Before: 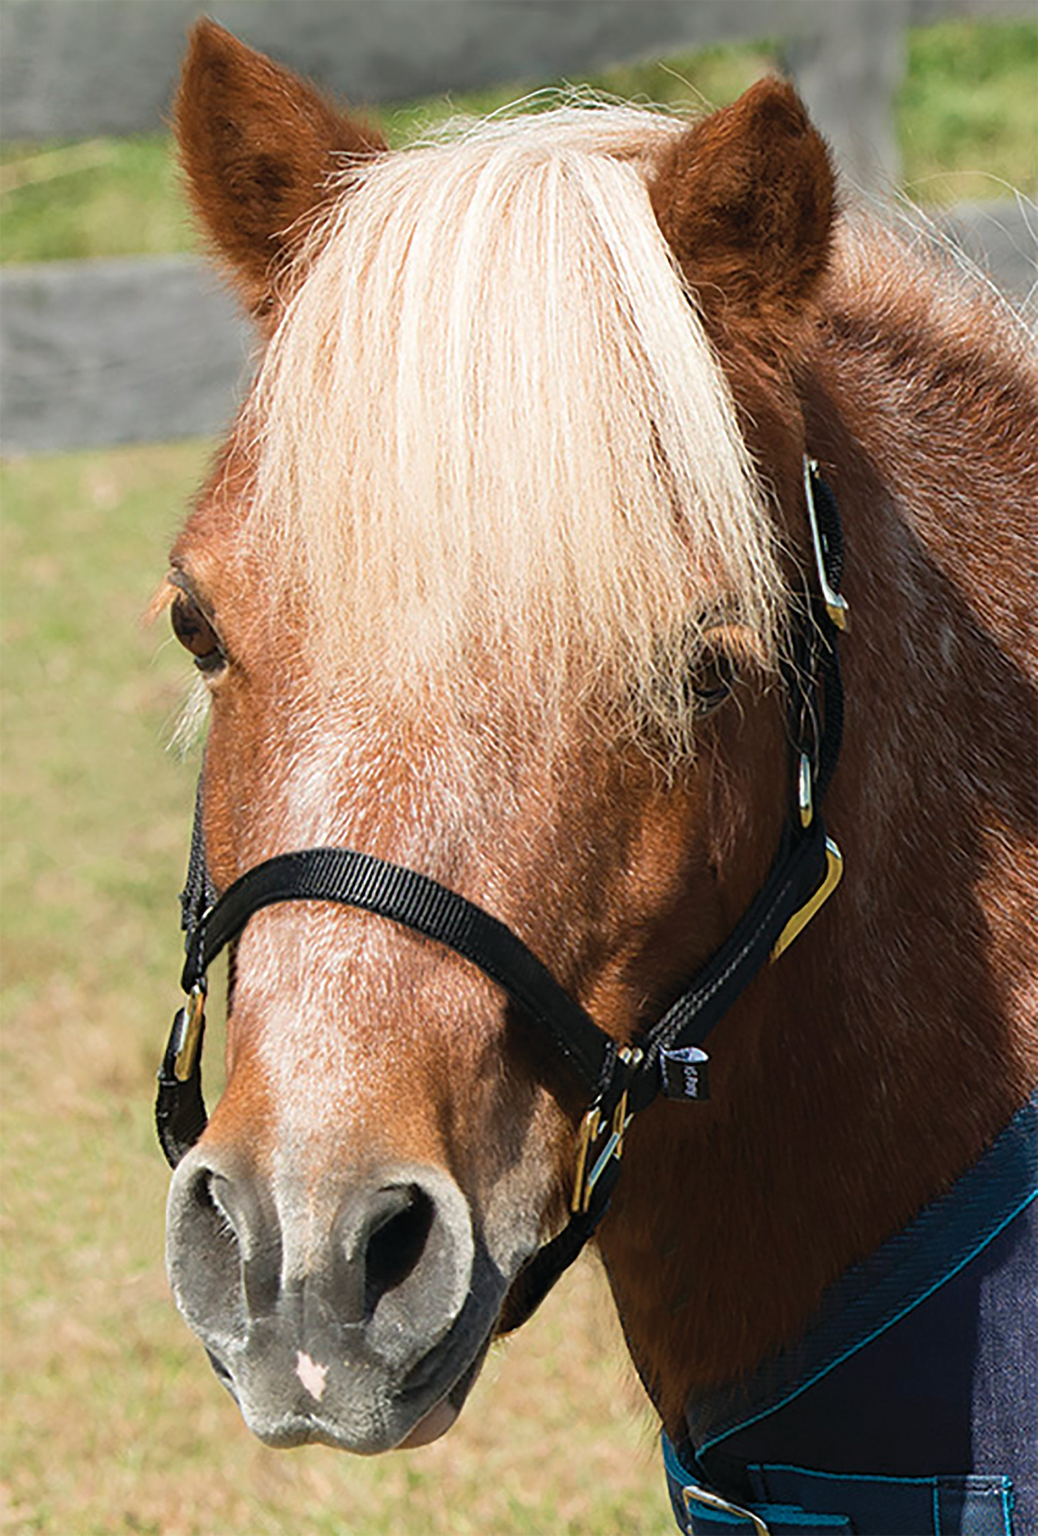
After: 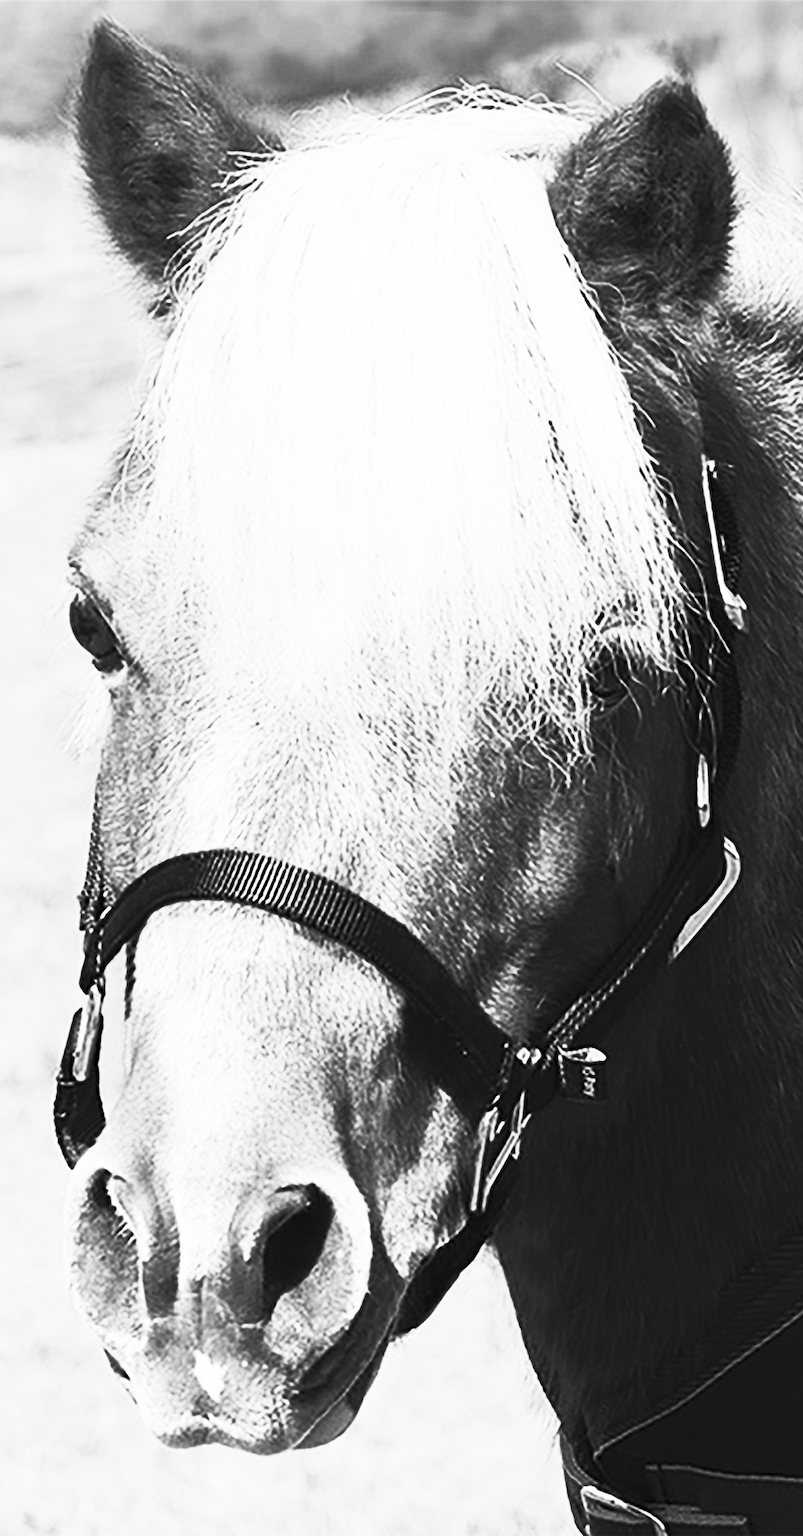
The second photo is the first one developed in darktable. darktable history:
white balance: red 1.004, blue 1.024
contrast brightness saturation: contrast 0.83, brightness 0.59, saturation 0.59
monochrome: on, module defaults
crop: left 9.88%, right 12.664%
